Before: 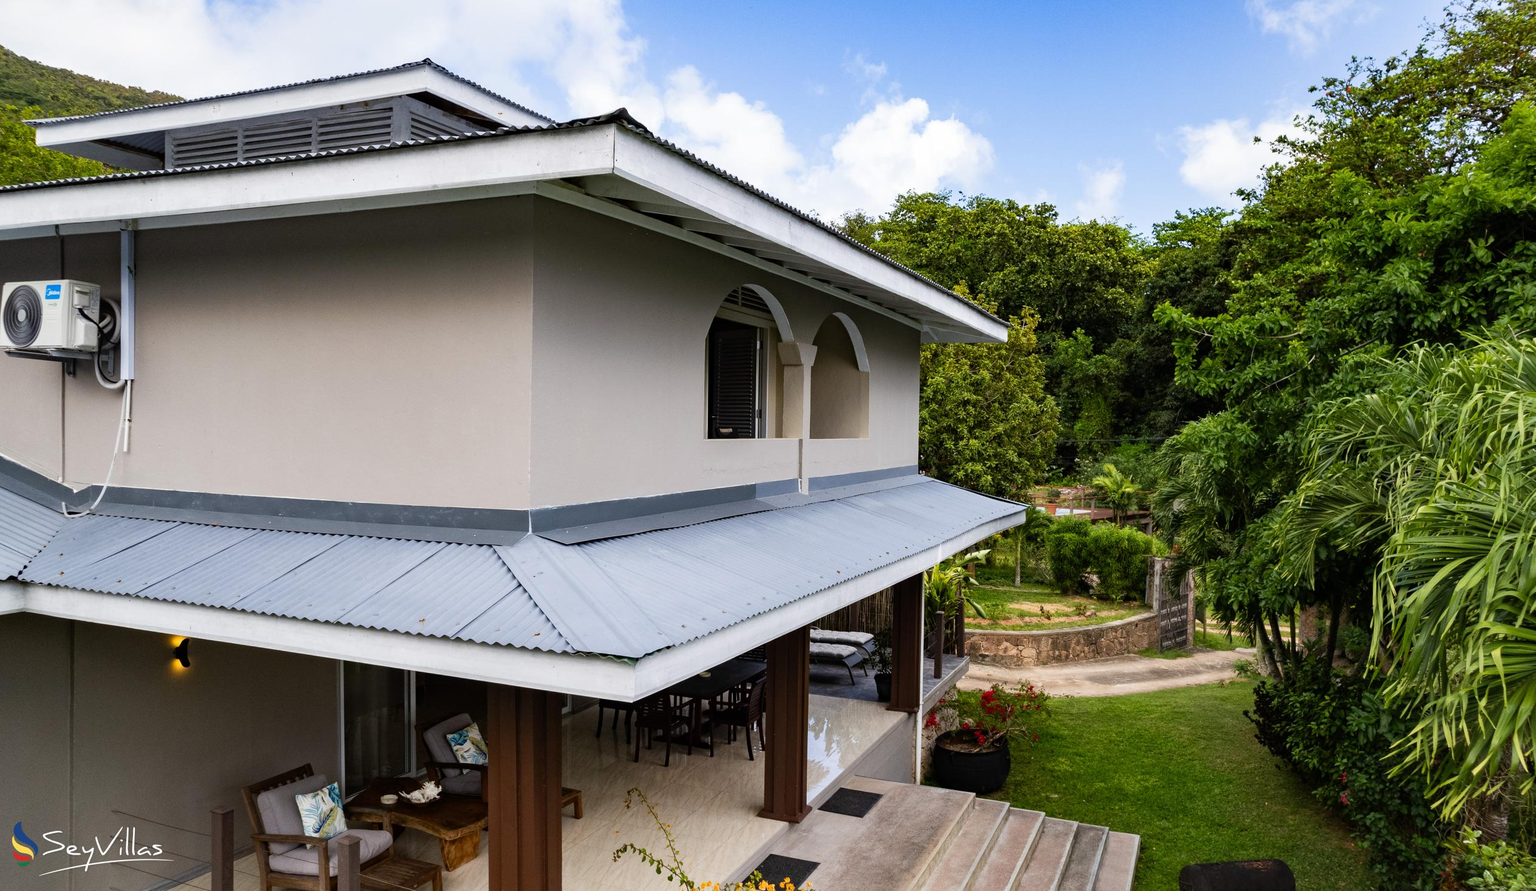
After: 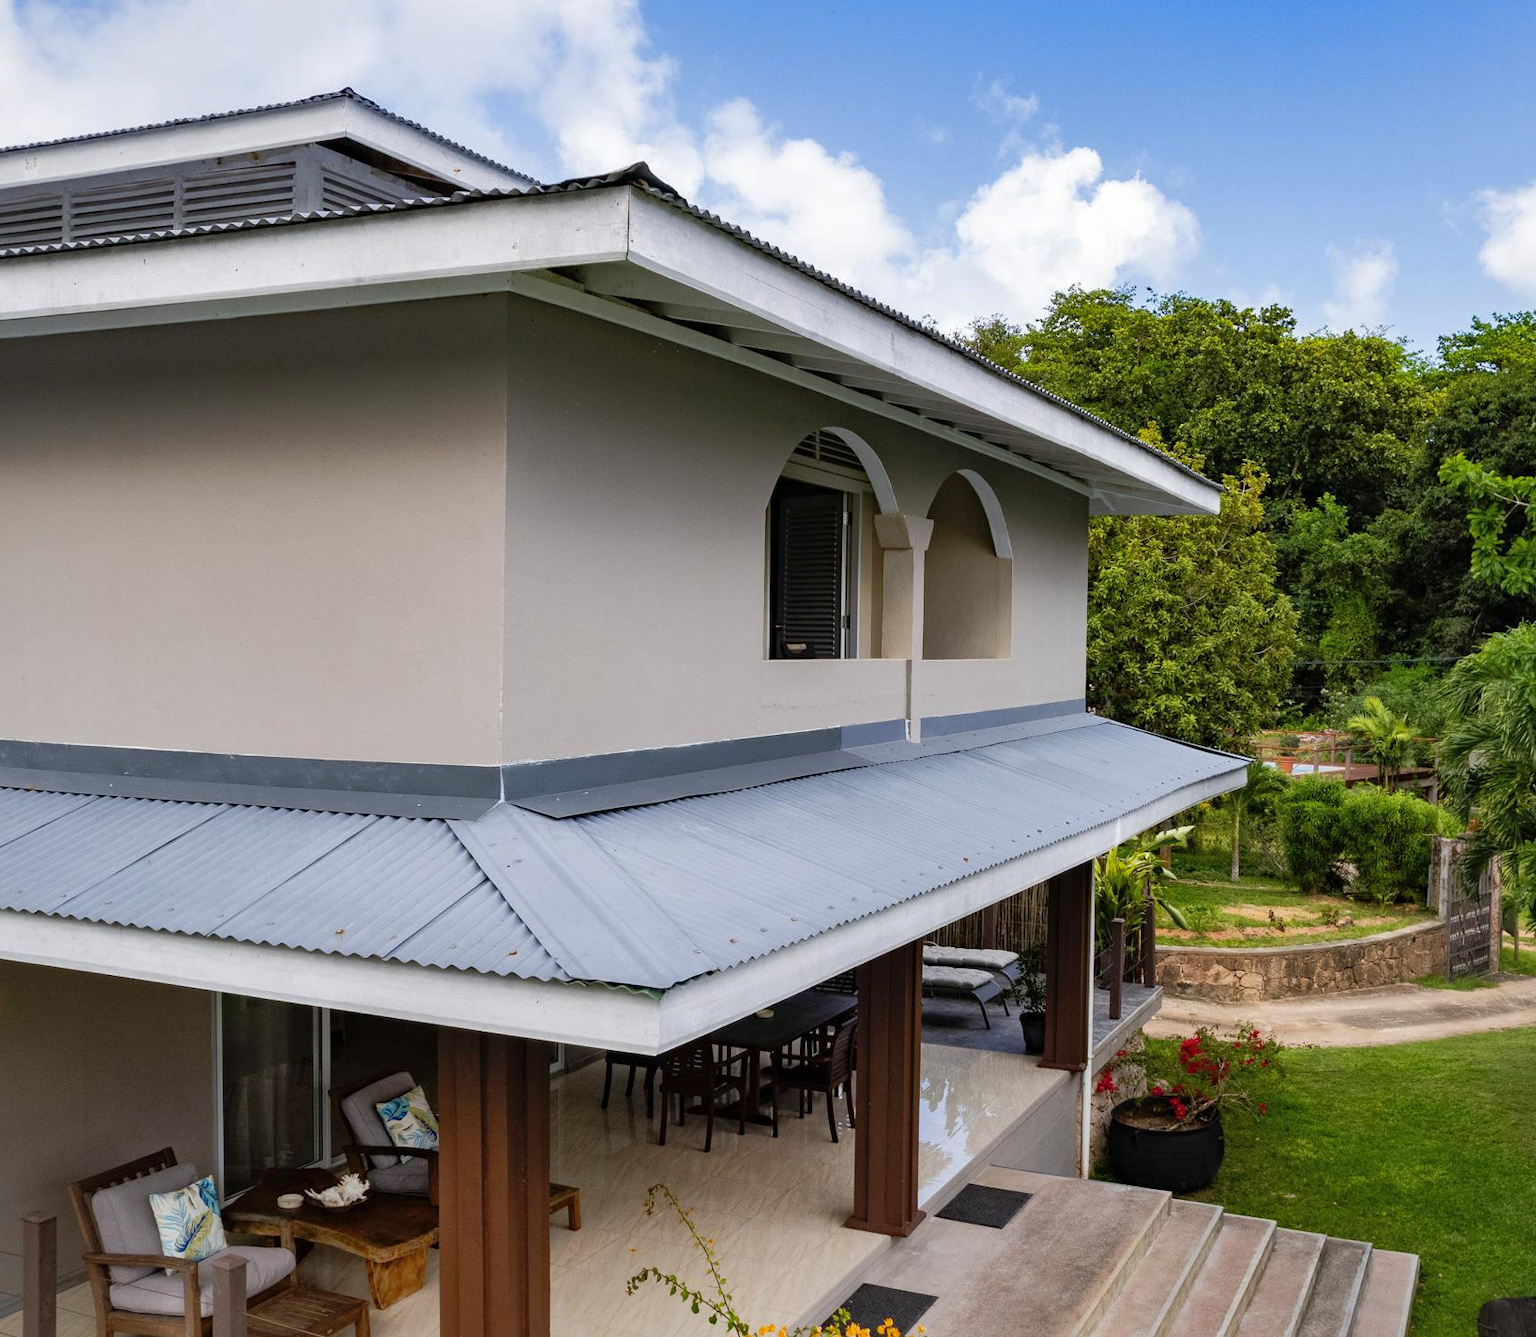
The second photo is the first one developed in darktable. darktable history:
shadows and highlights: on, module defaults
crop and rotate: left 12.825%, right 20.629%
